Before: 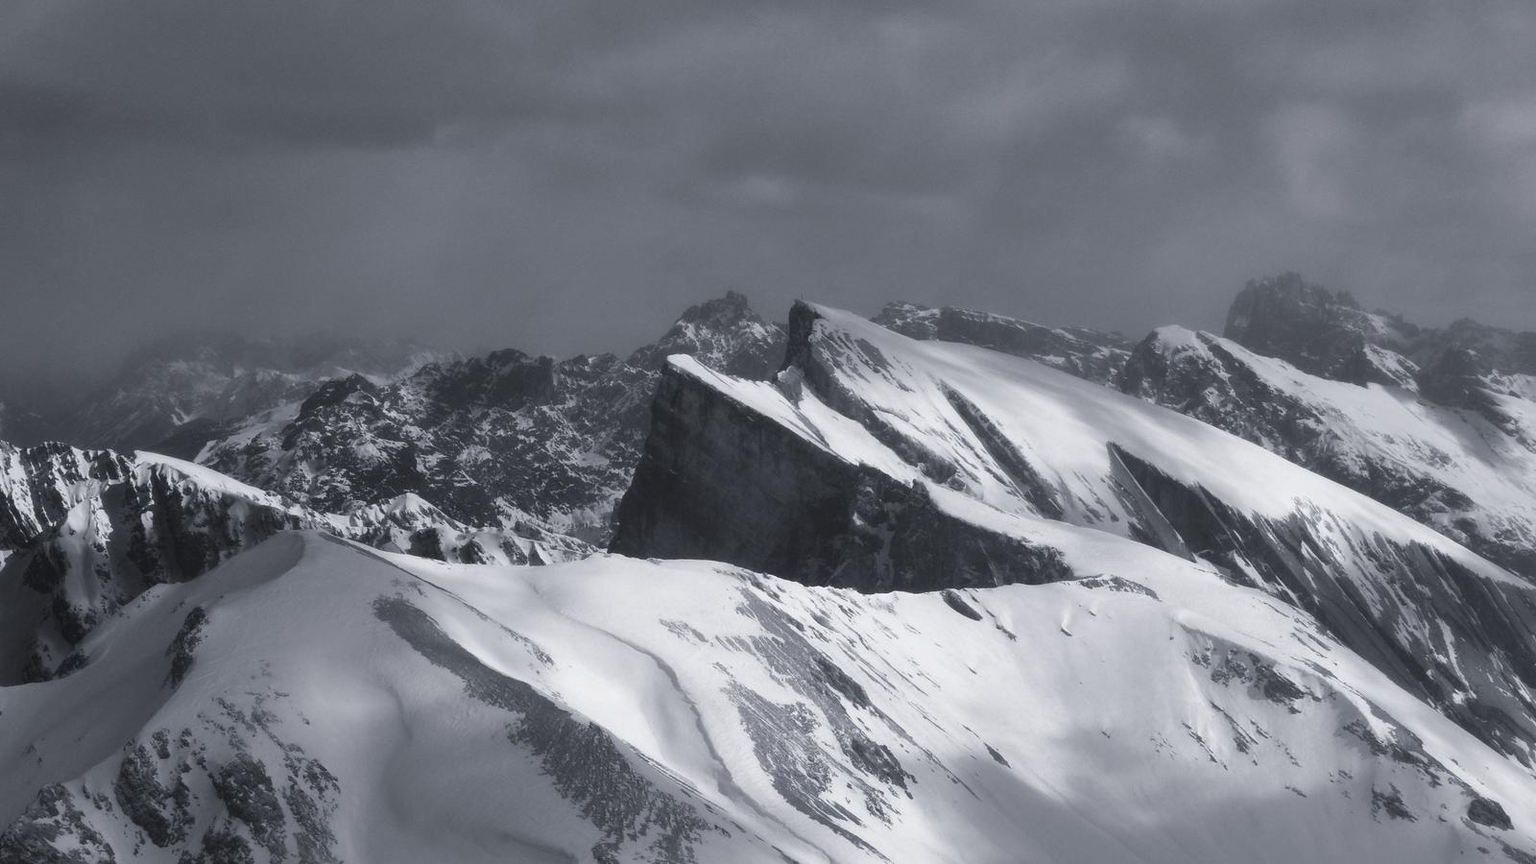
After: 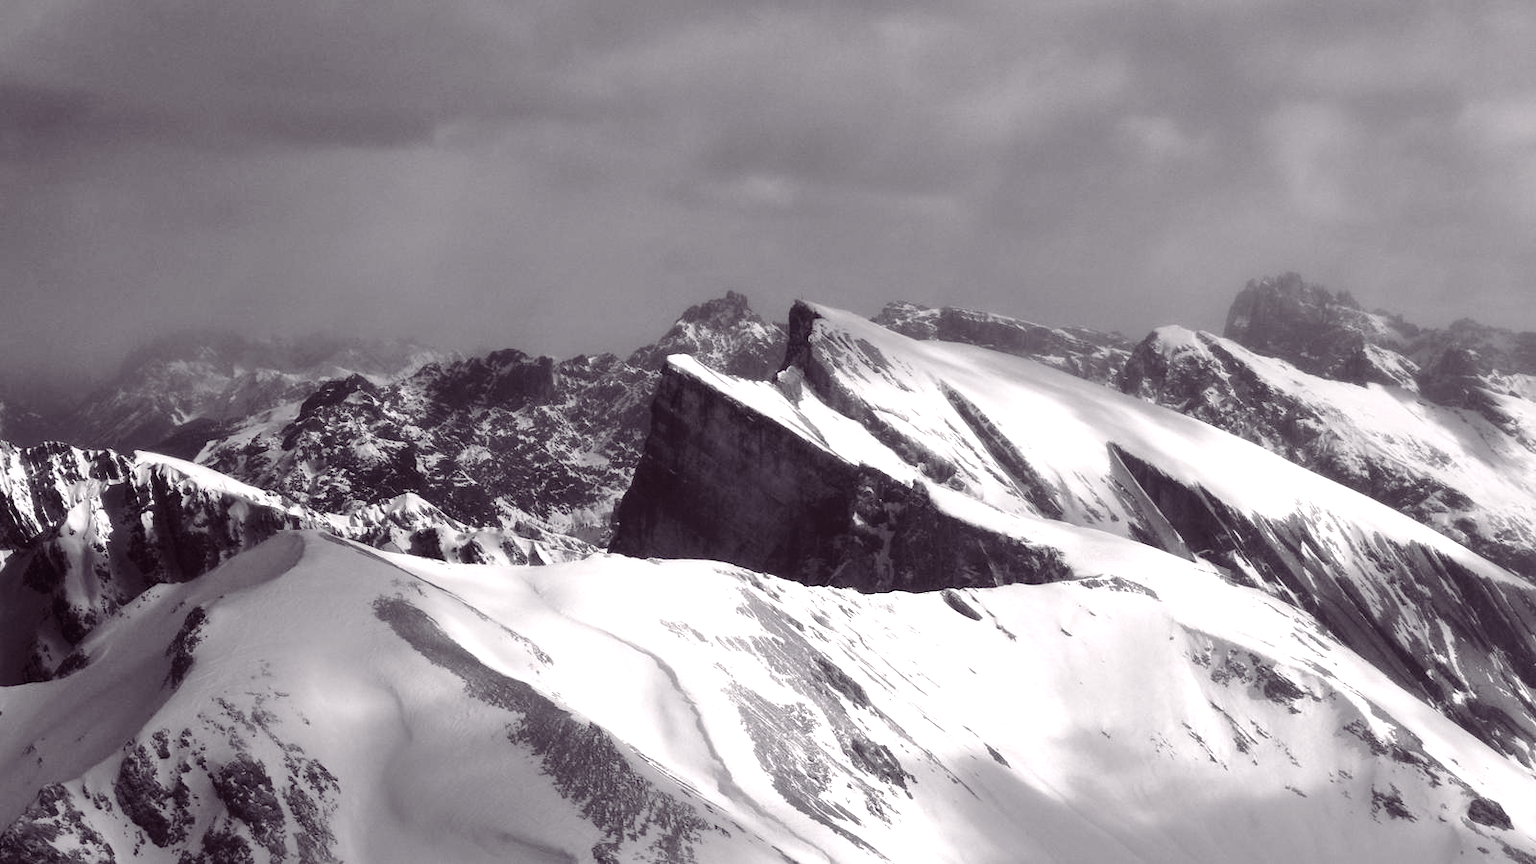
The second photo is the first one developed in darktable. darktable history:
tone curve: curves: ch0 [(0, 0) (0.003, 0.003) (0.011, 0.014) (0.025, 0.027) (0.044, 0.044) (0.069, 0.064) (0.1, 0.108) (0.136, 0.153) (0.177, 0.208) (0.224, 0.275) (0.277, 0.349) (0.335, 0.422) (0.399, 0.492) (0.468, 0.557) (0.543, 0.617) (0.623, 0.682) (0.709, 0.745) (0.801, 0.826) (0.898, 0.916) (1, 1)], preserve colors none
tone equalizer: -8 EV -0.75 EV, -7 EV -0.7 EV, -6 EV -0.6 EV, -5 EV -0.4 EV, -3 EV 0.4 EV, -2 EV 0.6 EV, -1 EV 0.7 EV, +0 EV 0.75 EV, edges refinement/feathering 500, mask exposure compensation -1.57 EV, preserve details no
color correction: saturation 0.3
color balance rgb: shadows lift › chroma 6.43%, shadows lift › hue 305.74°, highlights gain › chroma 2.43%, highlights gain › hue 35.74°, global offset › chroma 0.28%, global offset › hue 320.29°, linear chroma grading › global chroma 5.5%, perceptual saturation grading › global saturation 30%, contrast 5.15%
